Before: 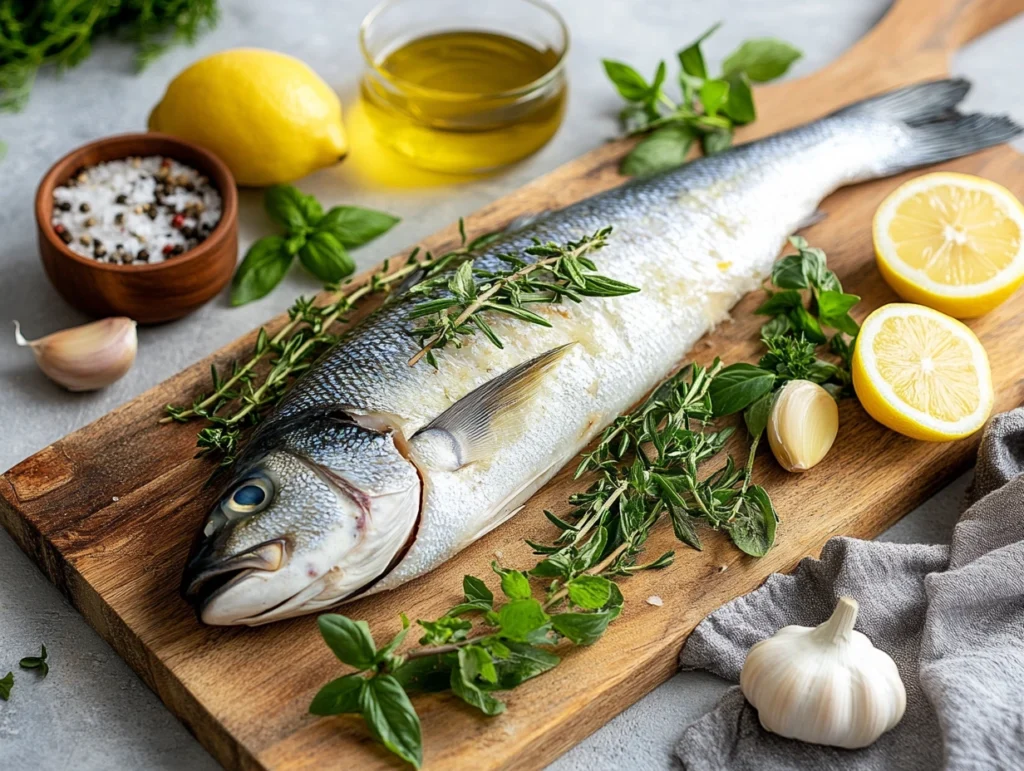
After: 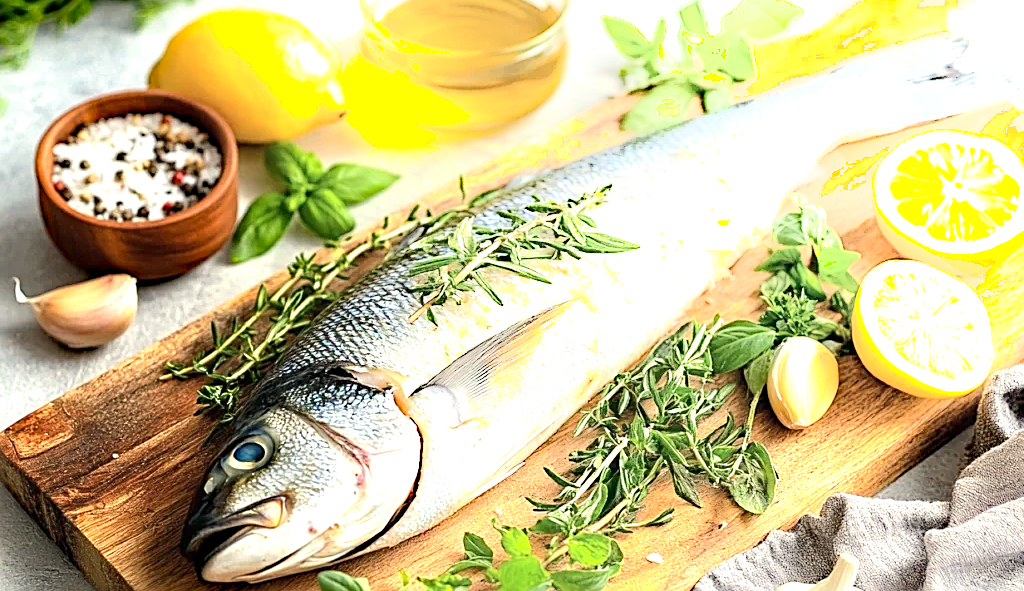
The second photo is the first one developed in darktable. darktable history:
haze removal: strength 0.29, distance 0.25, compatibility mode true, adaptive false
crop: top 5.667%, bottom 17.637%
white balance: red 1.029, blue 0.92
levels: levels [0, 0.499, 1]
sharpen: on, module defaults
shadows and highlights: shadows -40.15, highlights 62.88, soften with gaussian
exposure: black level correction 0, exposure 1.198 EV, compensate exposure bias true, compensate highlight preservation false
